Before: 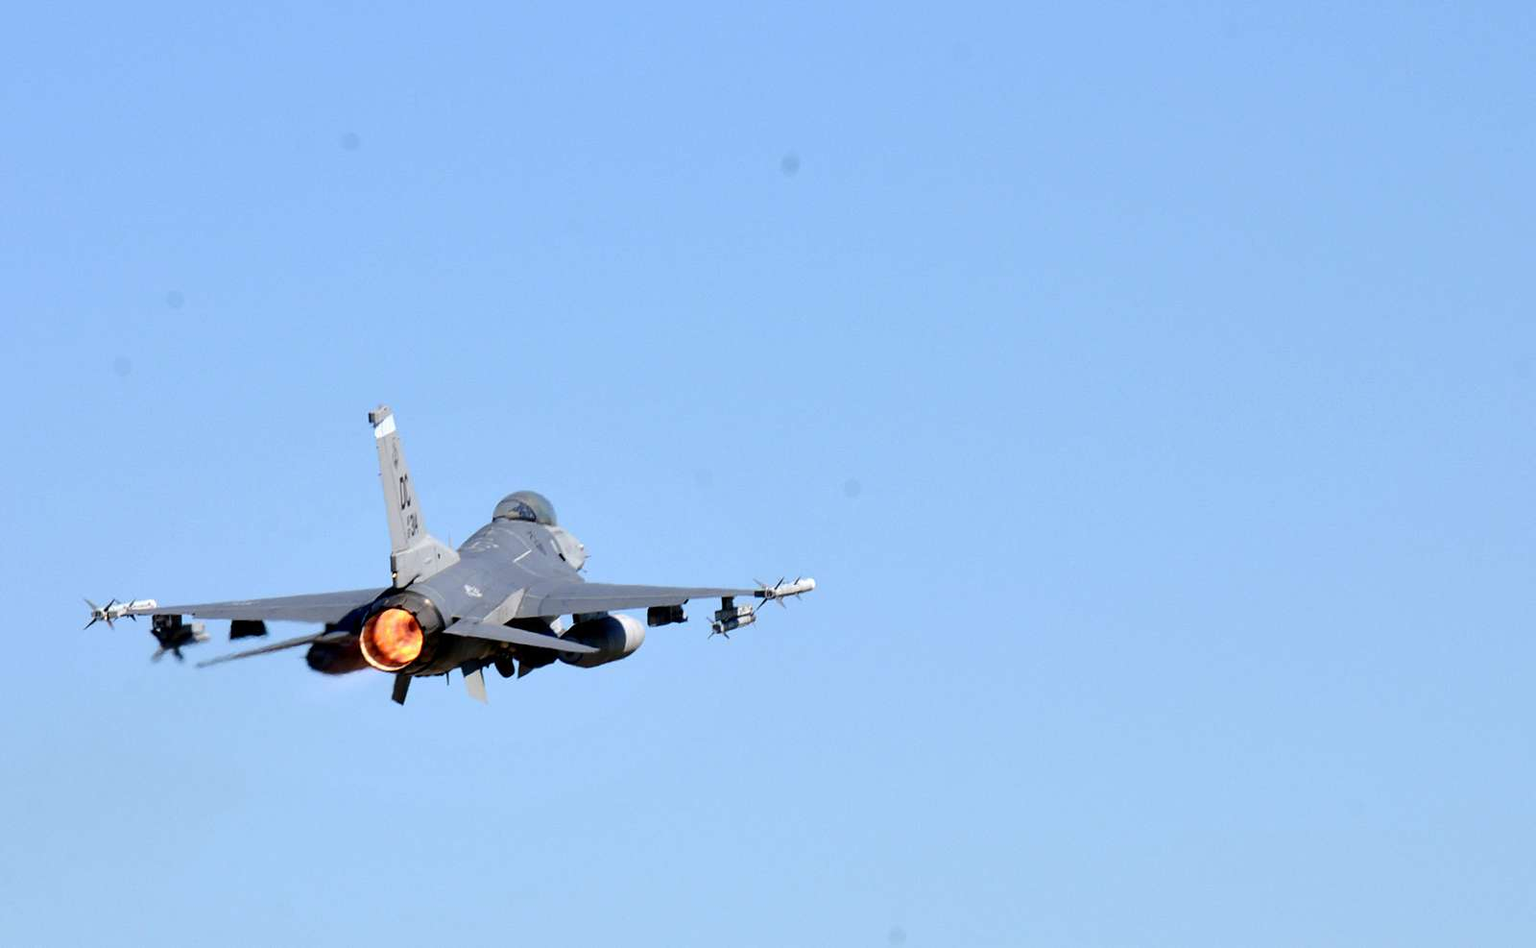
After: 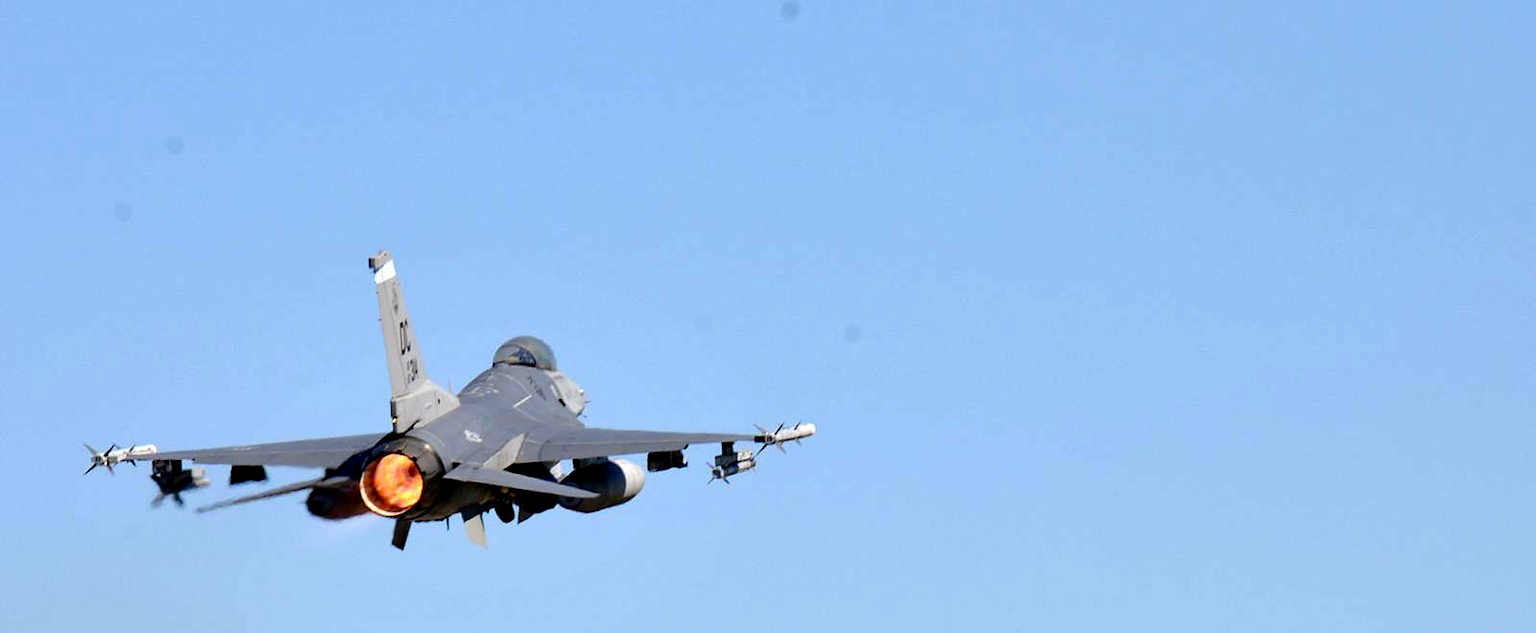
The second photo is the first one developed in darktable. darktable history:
crop: top 16.323%, bottom 16.76%
haze removal: compatibility mode true, adaptive false
